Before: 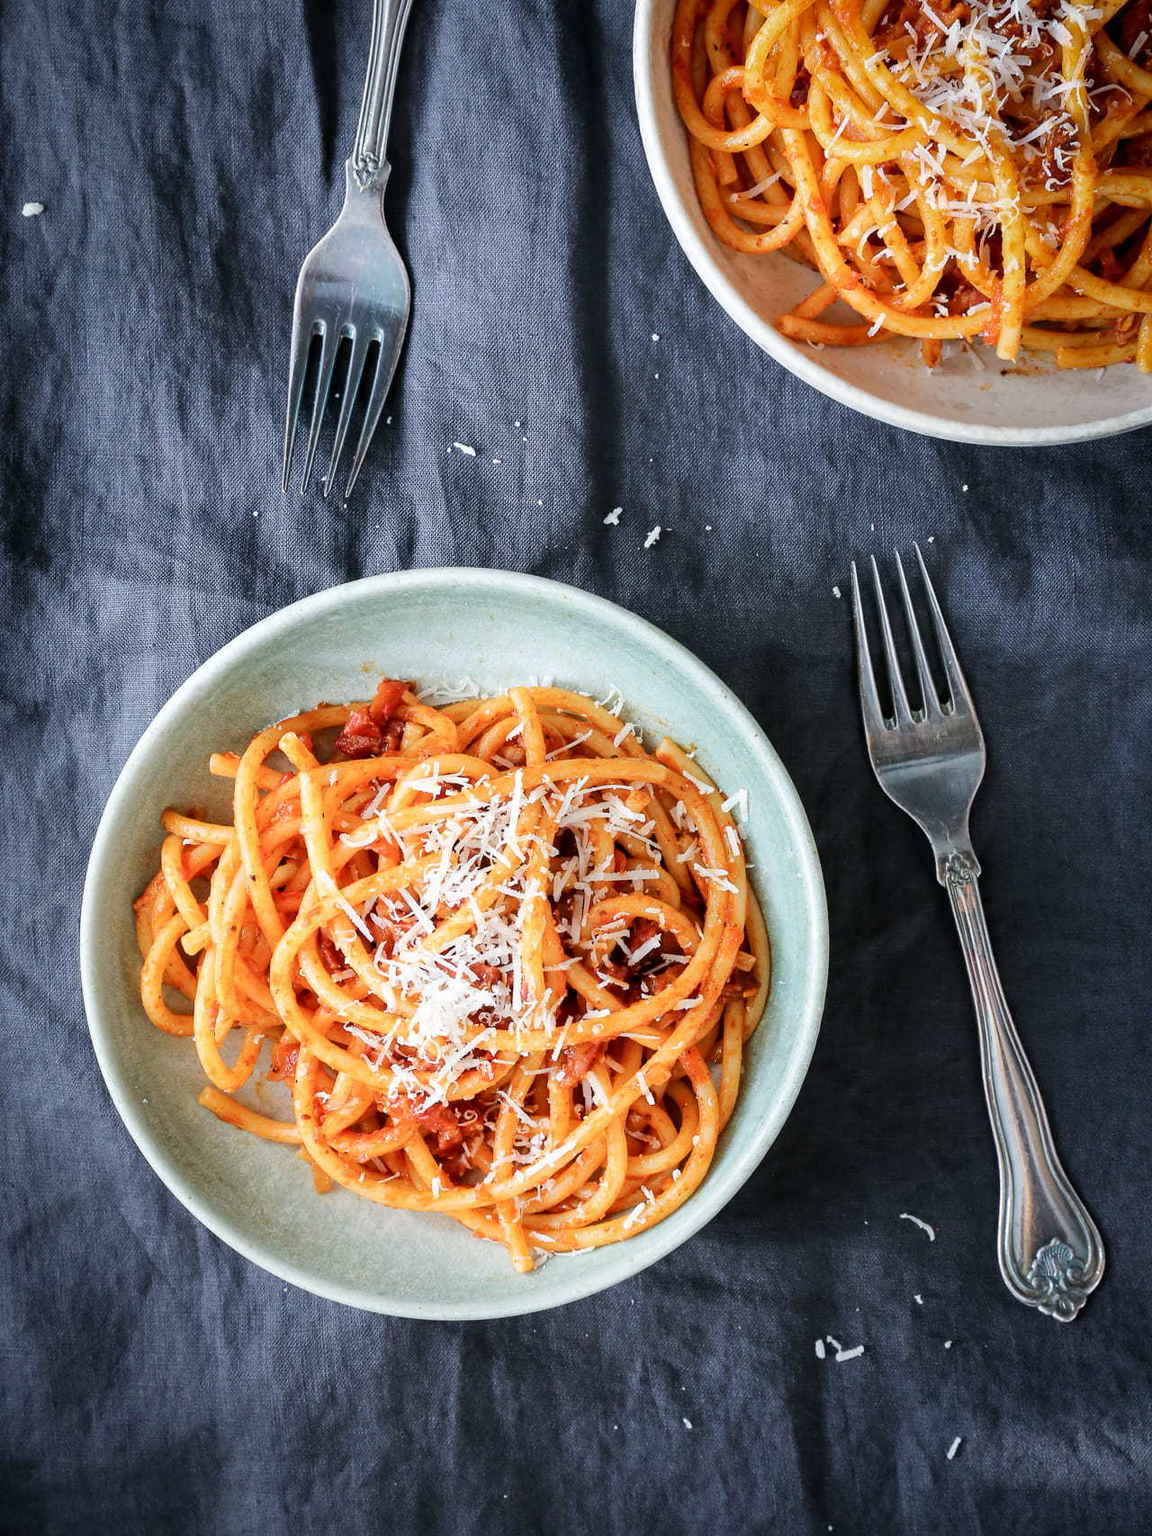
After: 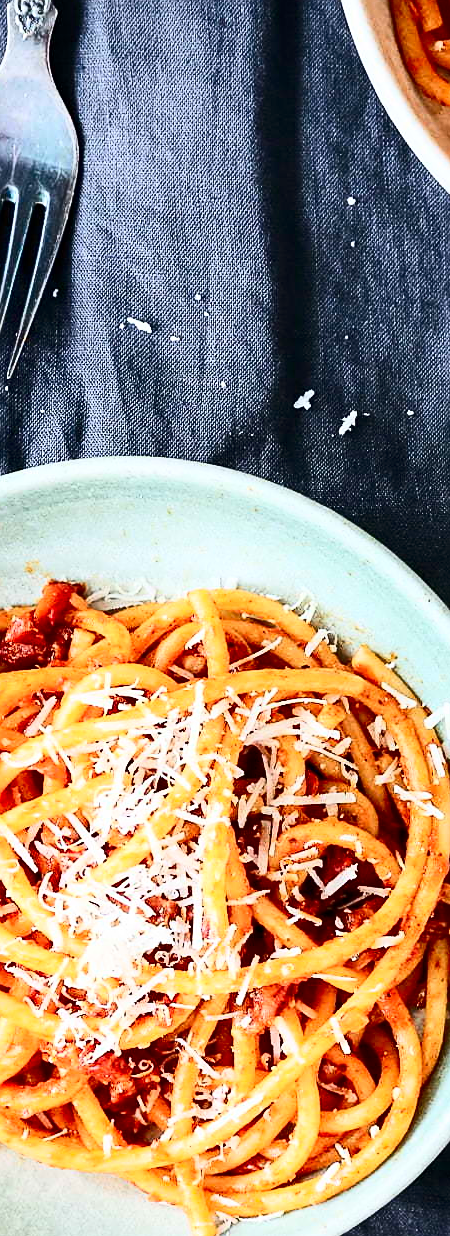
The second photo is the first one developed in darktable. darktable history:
crop and rotate: left 29.476%, top 10.214%, right 35.32%, bottom 17.333%
sharpen: on, module defaults
contrast brightness saturation: contrast 0.4, brightness 0.05, saturation 0.25
